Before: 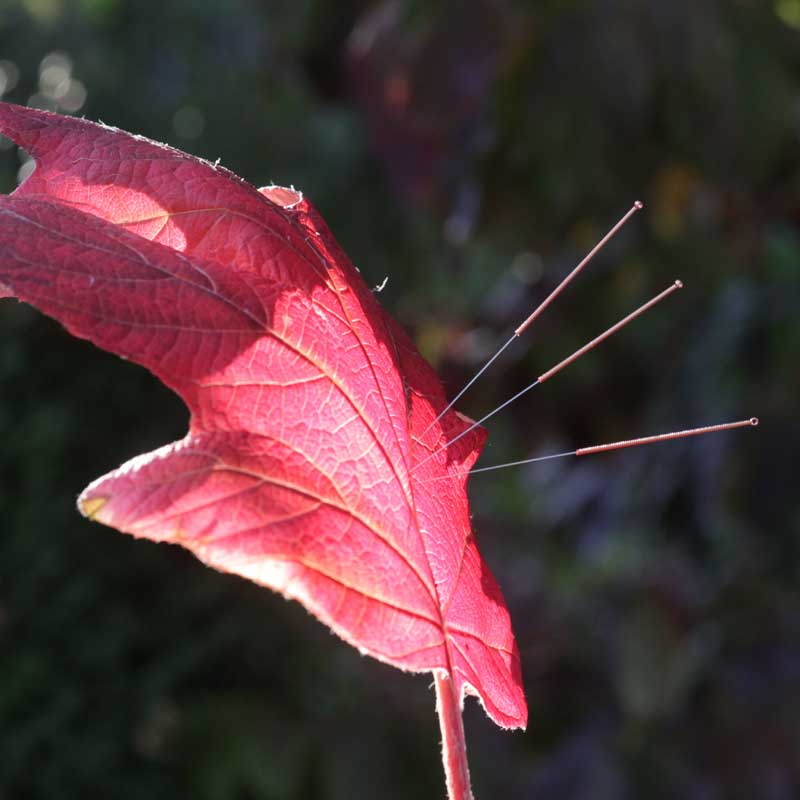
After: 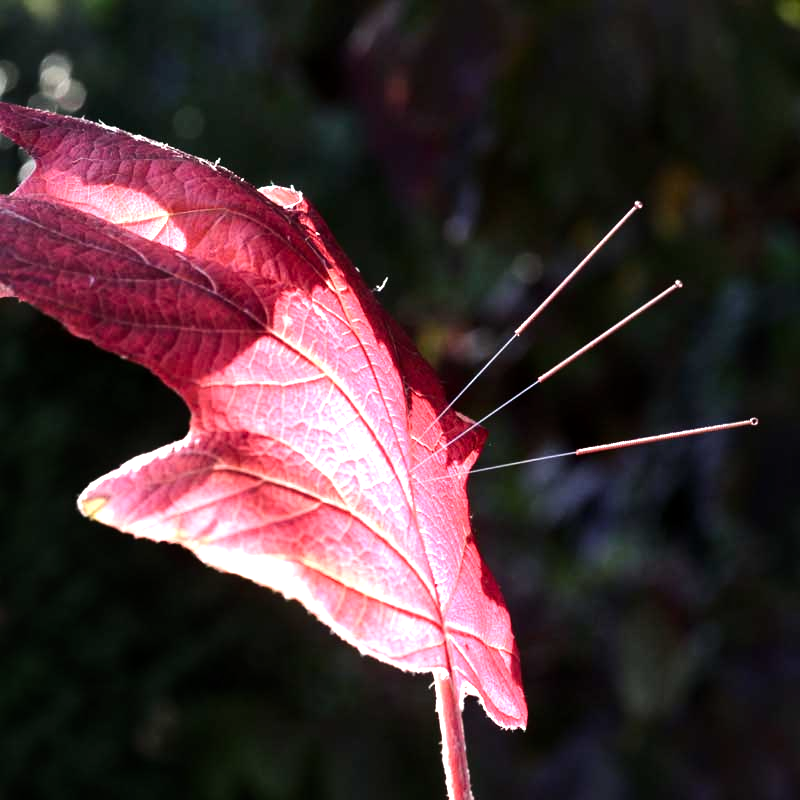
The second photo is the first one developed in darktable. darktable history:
local contrast: mode bilateral grid, contrast 20, coarseness 50, detail 120%, midtone range 0.2
tone equalizer: -8 EV -0.75 EV, -7 EV -0.7 EV, -6 EV -0.6 EV, -5 EV -0.4 EV, -3 EV 0.4 EV, -2 EV 0.6 EV, -1 EV 0.7 EV, +0 EV 0.75 EV, edges refinement/feathering 500, mask exposure compensation -1.57 EV, preserve details no
color balance rgb: shadows lift › luminance -20%, power › hue 72.24°, highlights gain › luminance 15%, global offset › hue 171.6°, perceptual saturation grading › highlights -30%, perceptual saturation grading › shadows 20%, global vibrance 30%, contrast 10%
